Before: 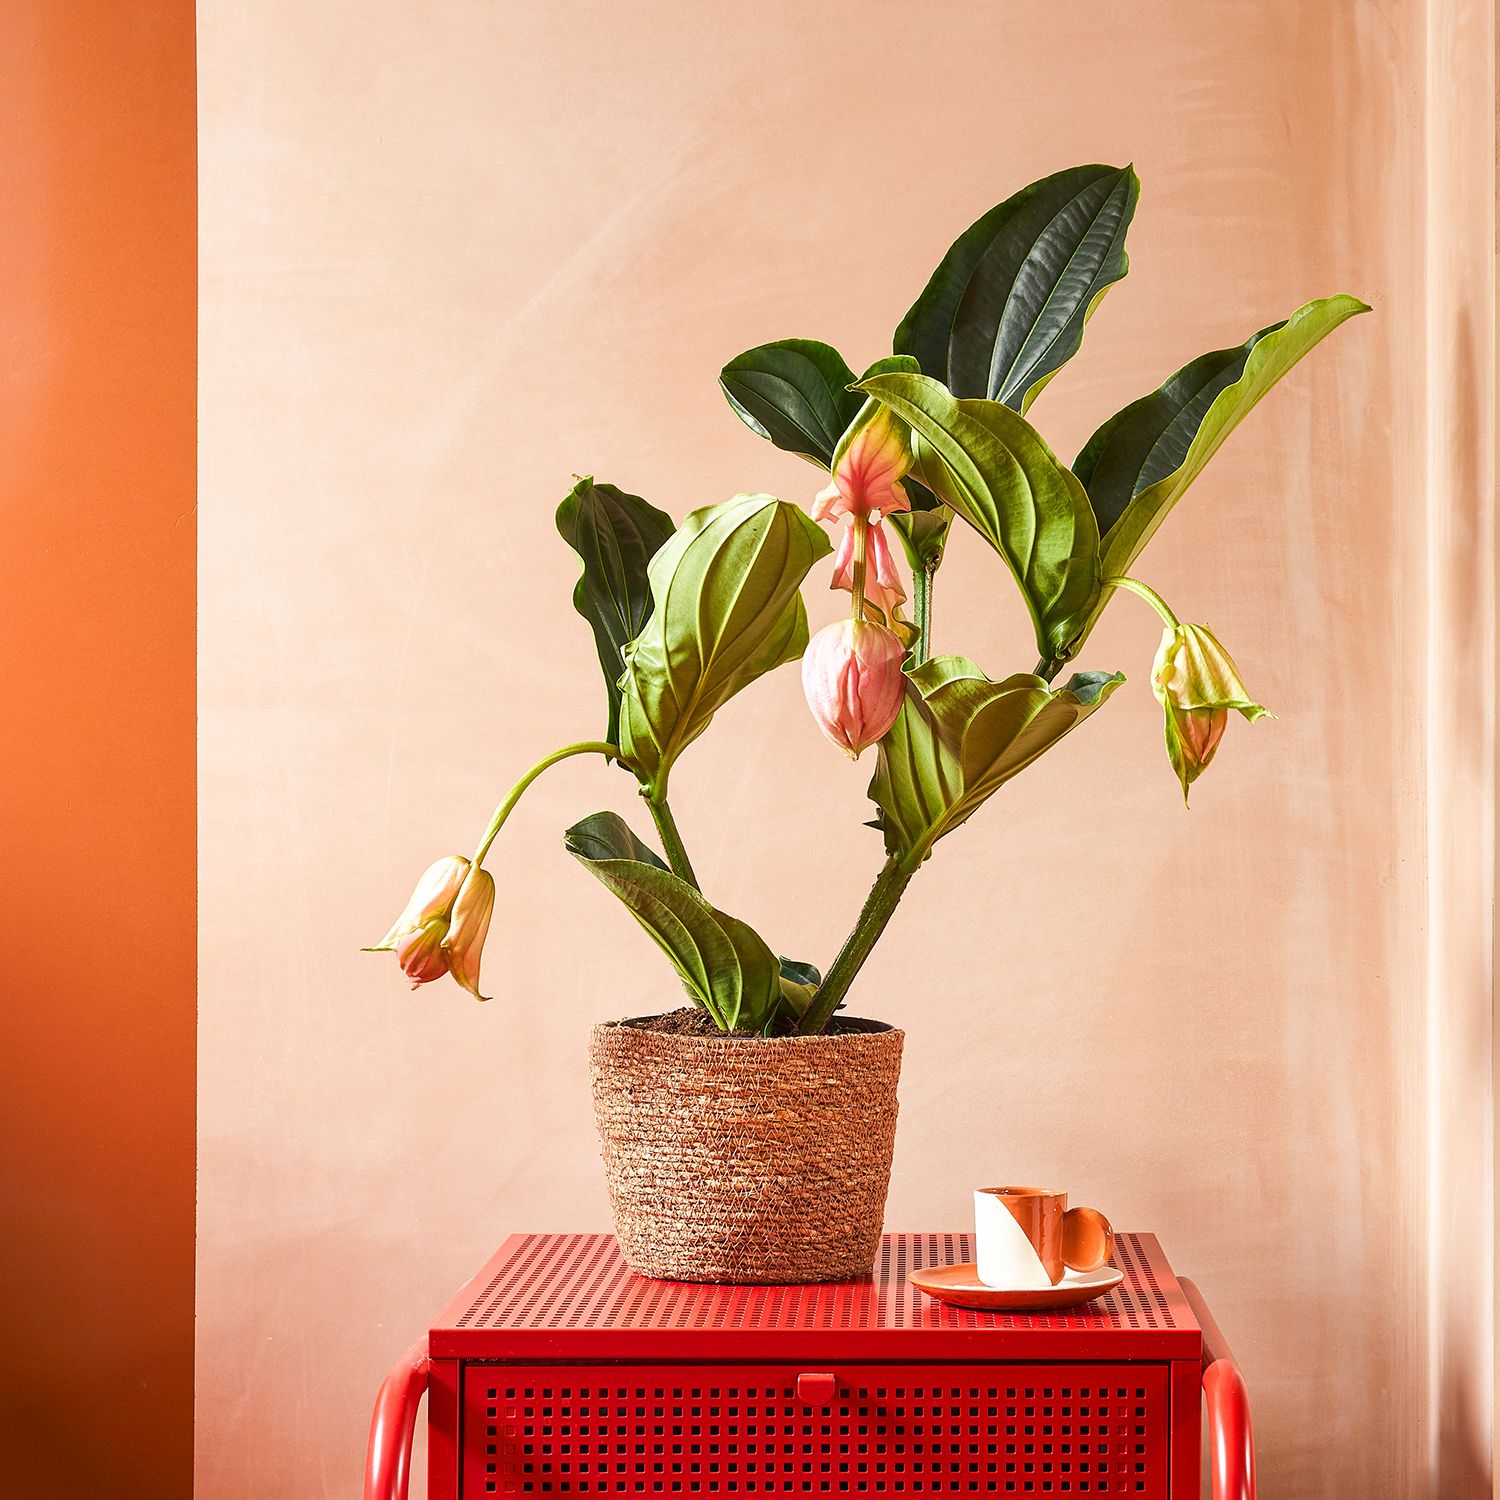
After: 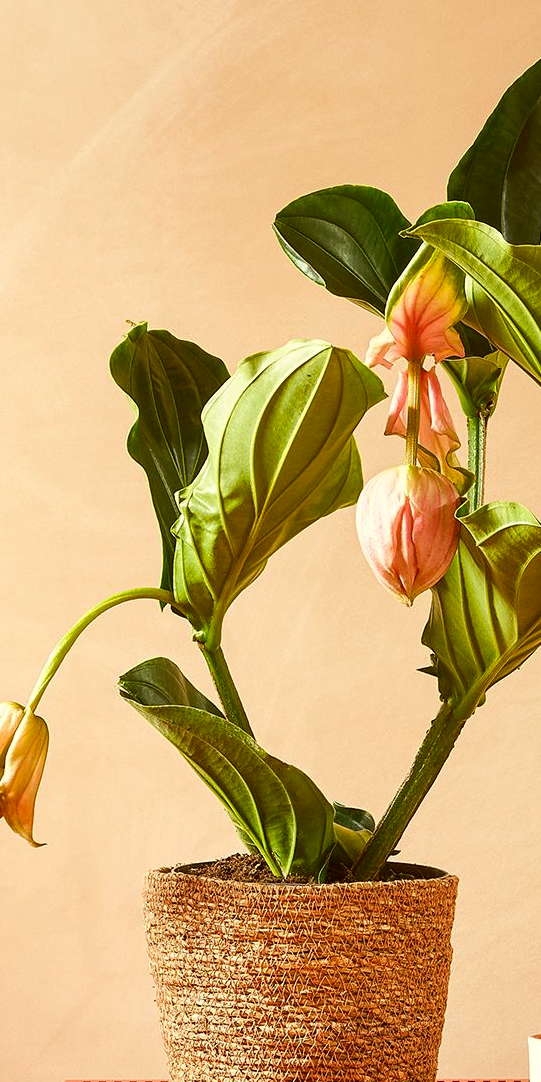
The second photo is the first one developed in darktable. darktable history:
color correction: highlights a* -1.68, highlights b* 10.45, shadows a* 0.327, shadows b* 19.34
crop and rotate: left 29.785%, top 10.332%, right 34.134%, bottom 17.492%
